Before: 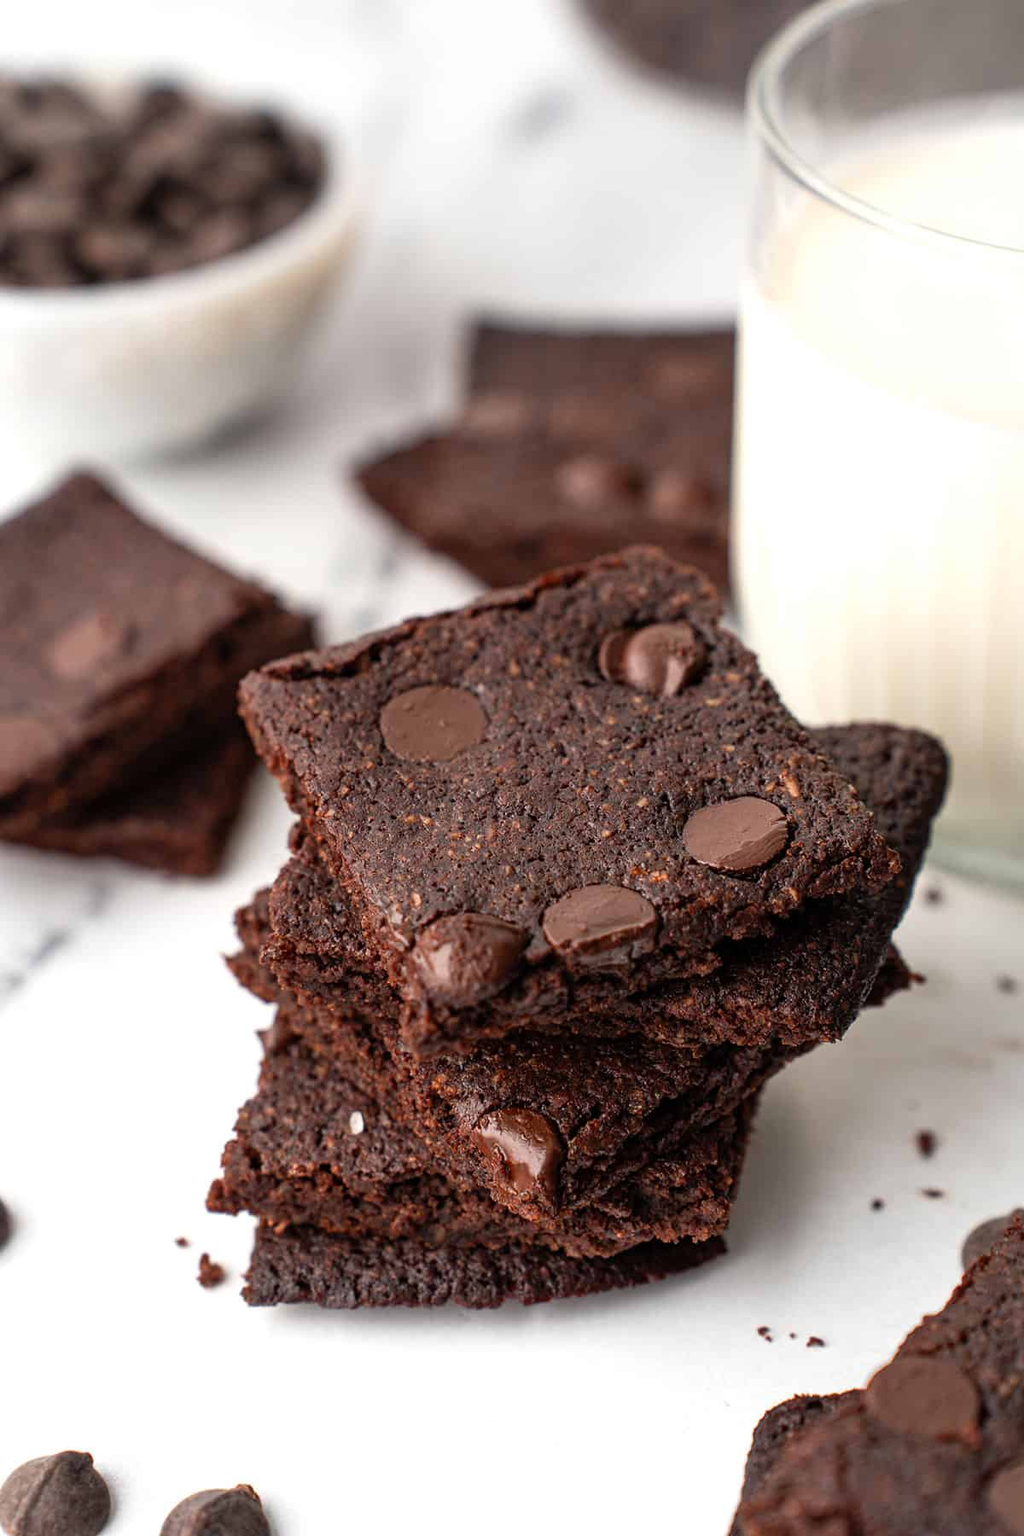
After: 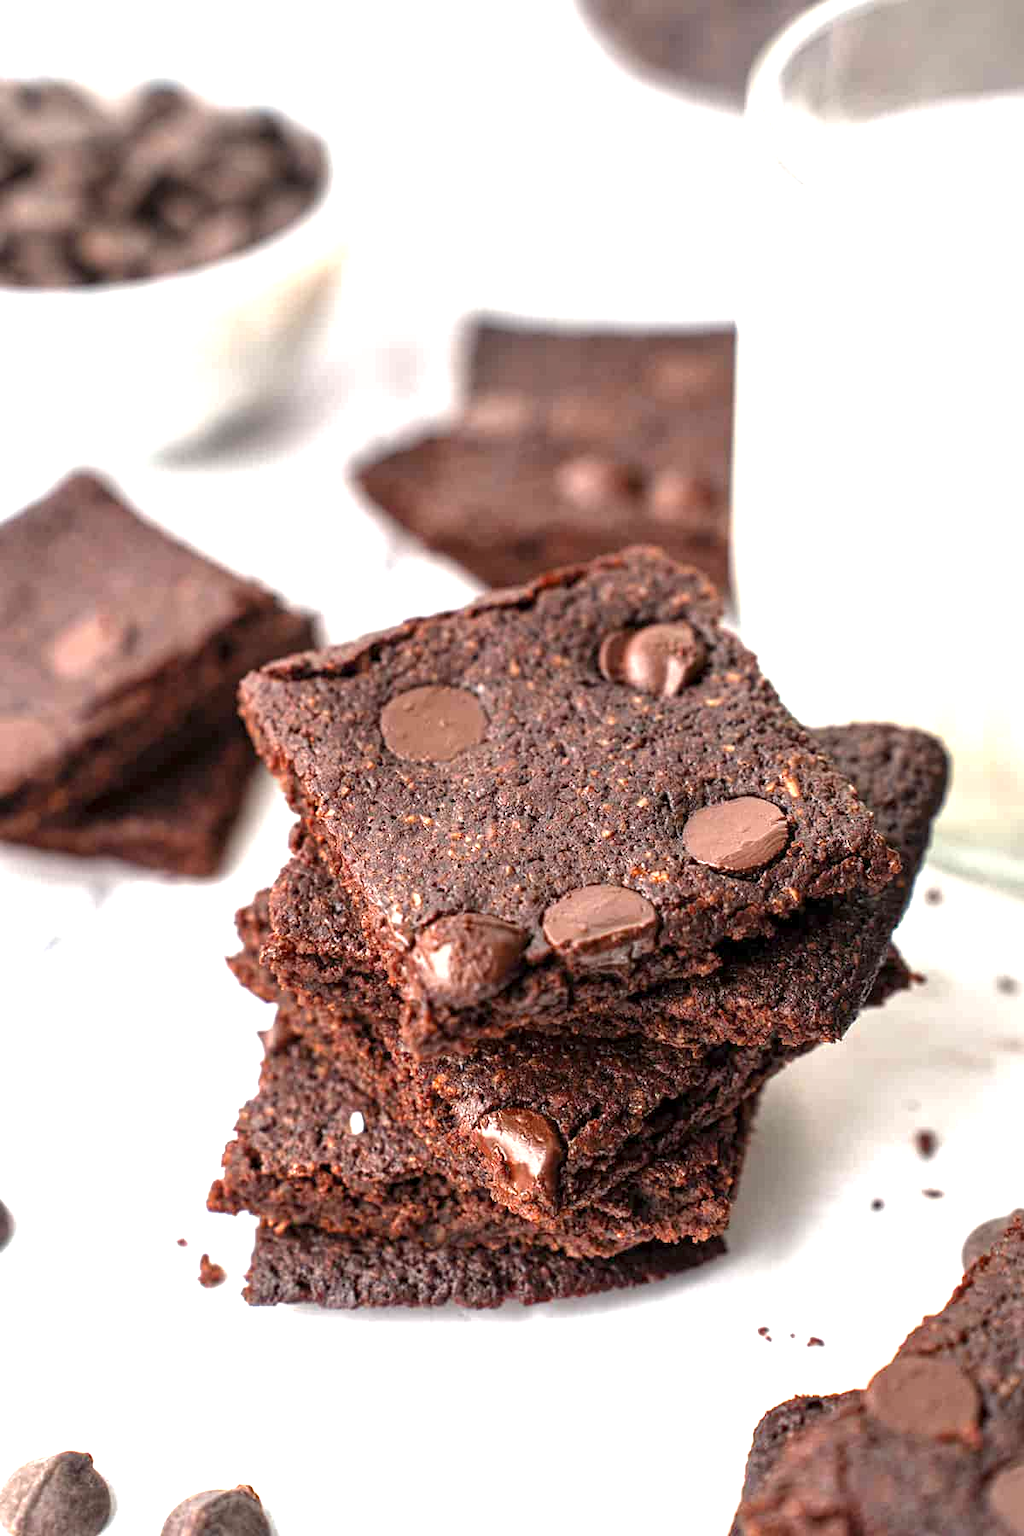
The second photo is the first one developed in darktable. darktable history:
local contrast: highlights 100%, shadows 100%, detail 120%, midtone range 0.2
exposure: black level correction 0, exposure 1.2 EV, compensate exposure bias true, compensate highlight preservation false
shadows and highlights: shadows 25, highlights -25
